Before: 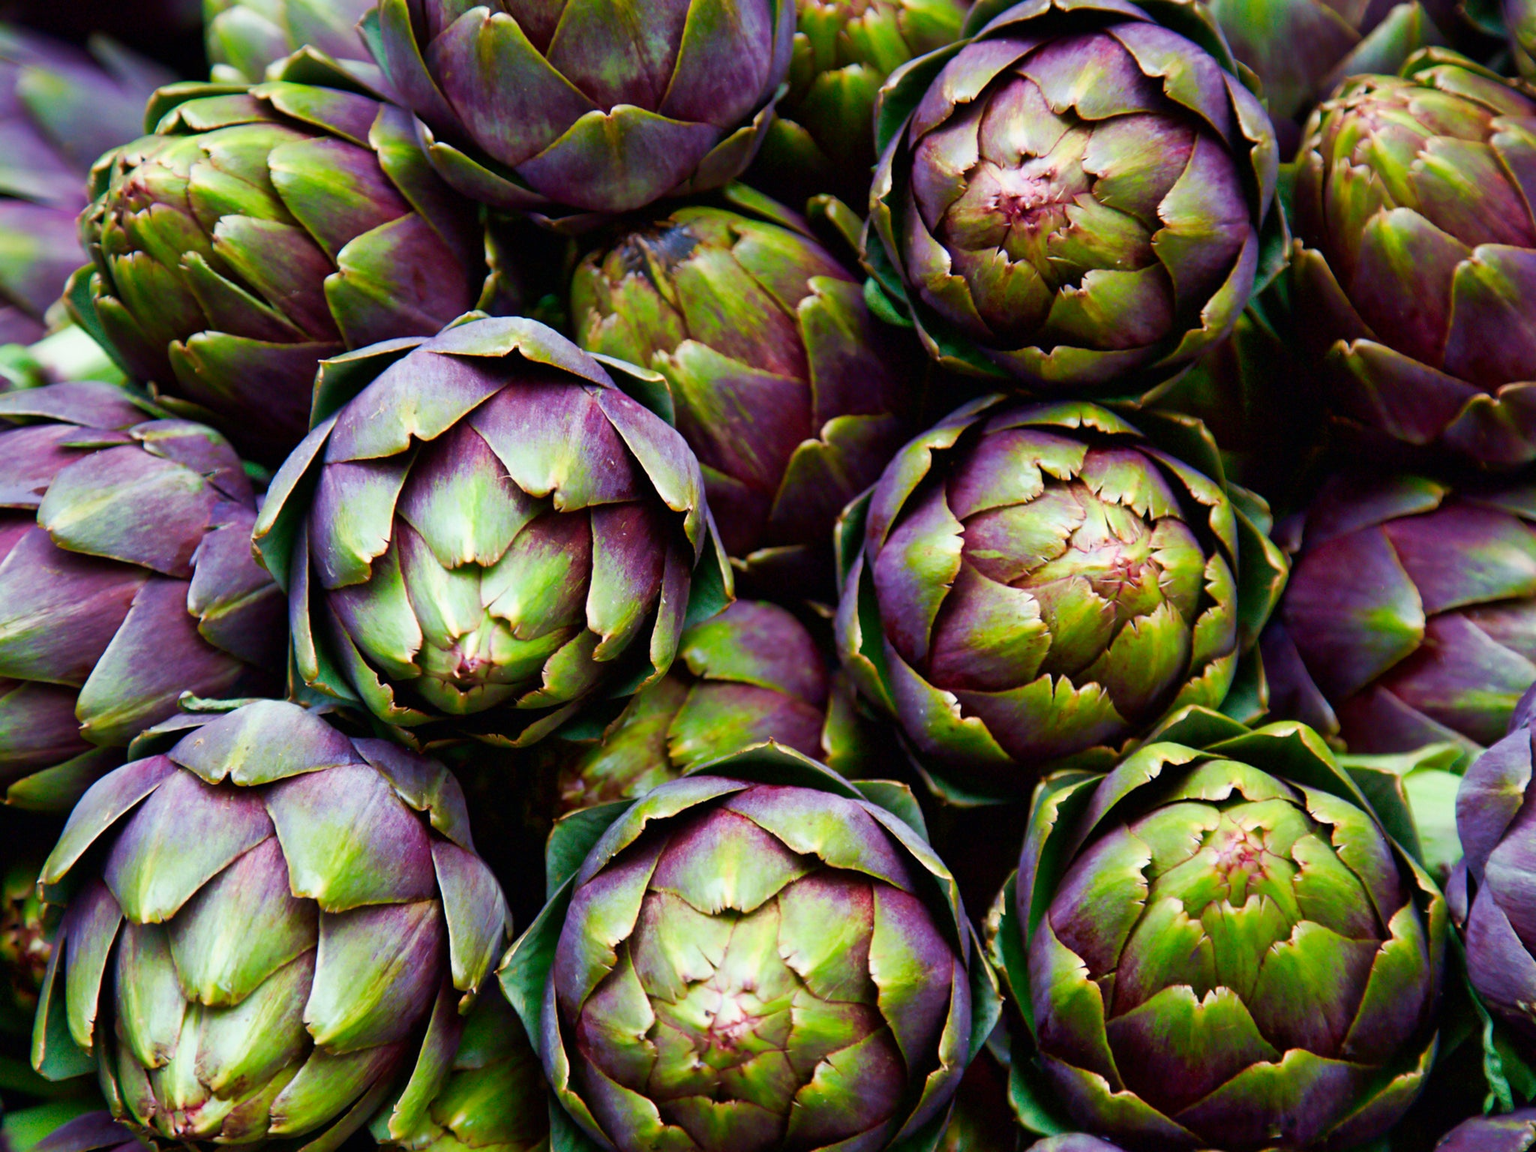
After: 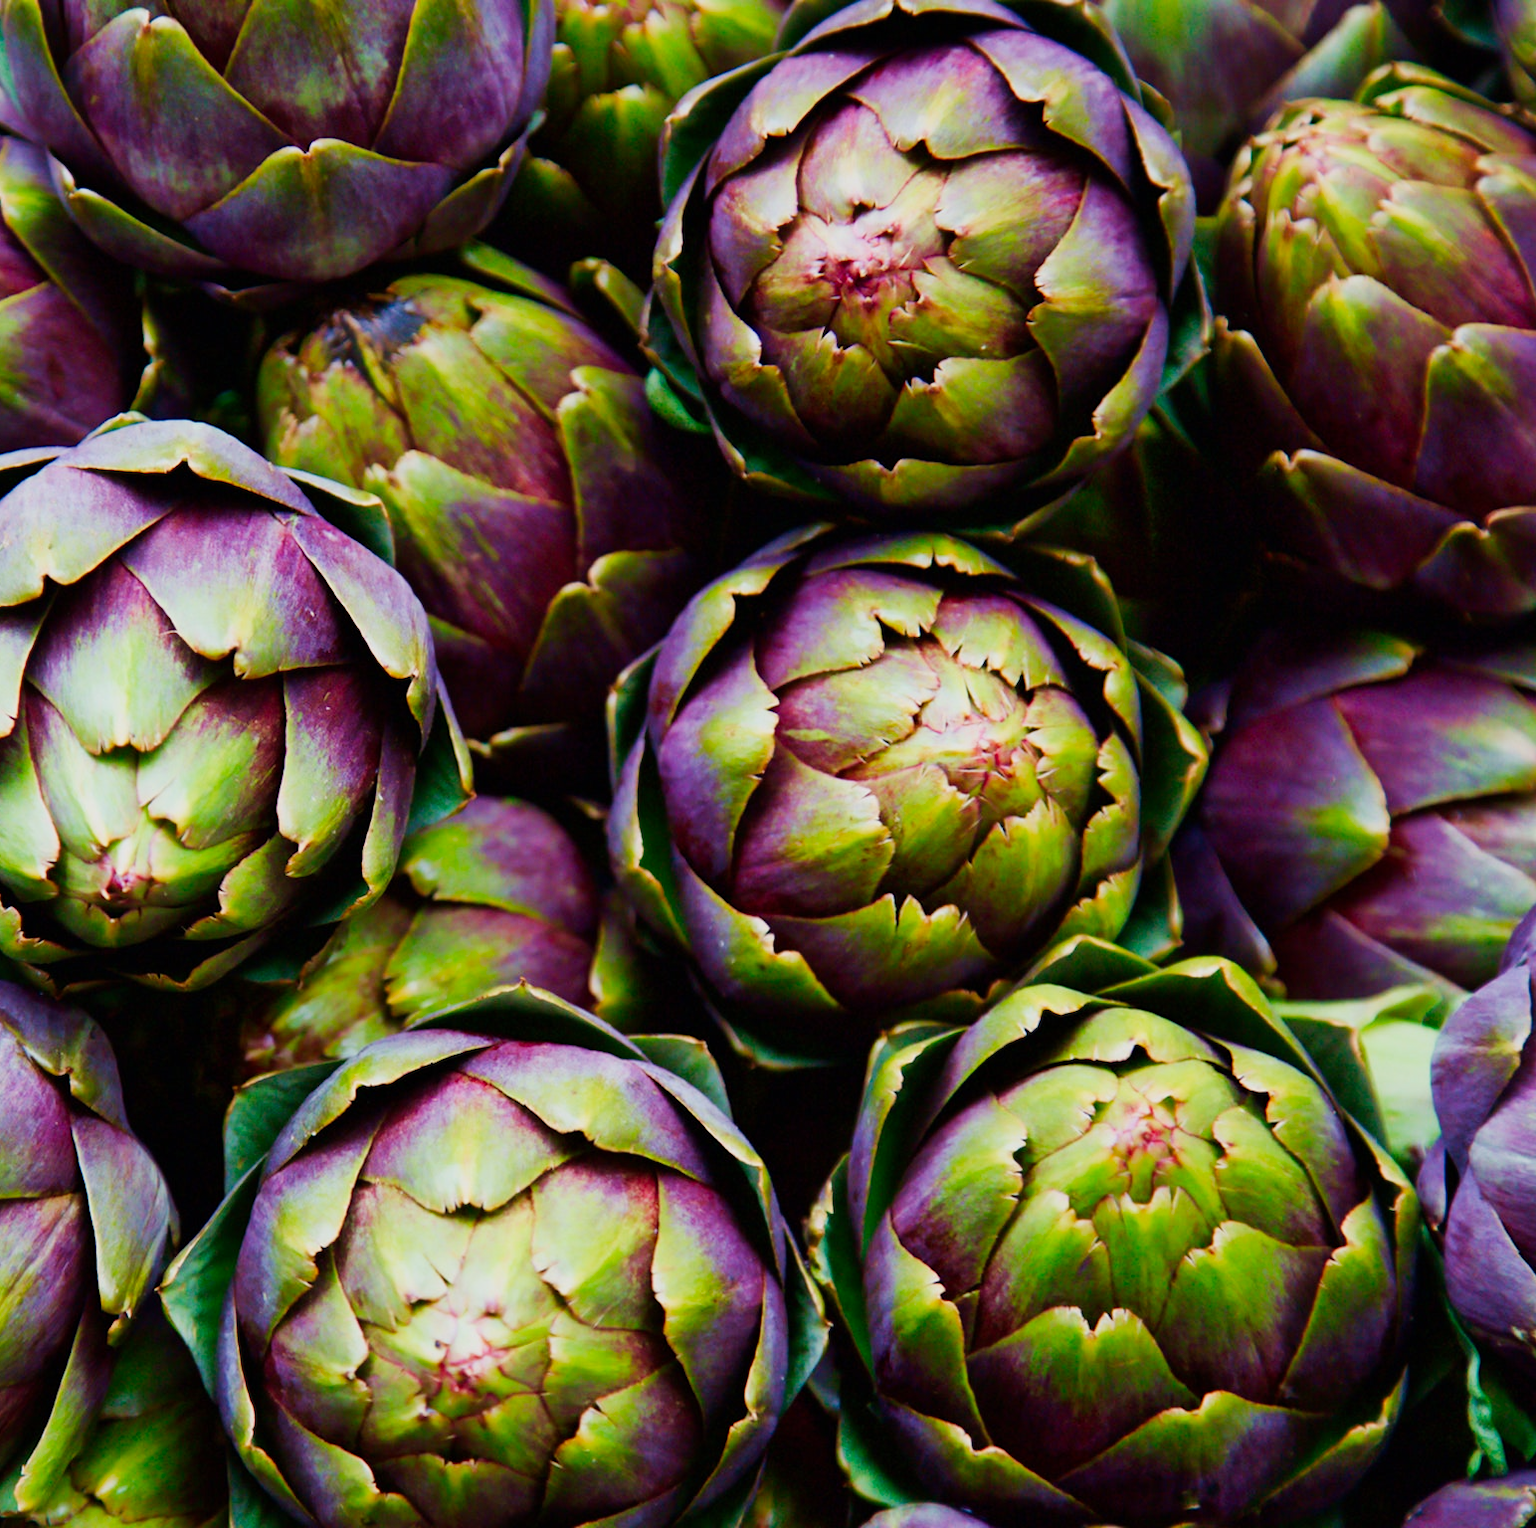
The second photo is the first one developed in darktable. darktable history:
crop and rotate: left 24.606%
velvia: strength 15.43%
tone curve: curves: ch0 [(0, 0) (0.091, 0.066) (0.184, 0.16) (0.491, 0.519) (0.748, 0.765) (1, 0.919)]; ch1 [(0, 0) (0.179, 0.173) (0.322, 0.32) (0.424, 0.424) (0.502, 0.5) (0.56, 0.575) (0.631, 0.675) (0.777, 0.806) (1, 1)]; ch2 [(0, 0) (0.434, 0.447) (0.497, 0.498) (0.539, 0.566) (0.676, 0.691) (1, 1)], preserve colors none
